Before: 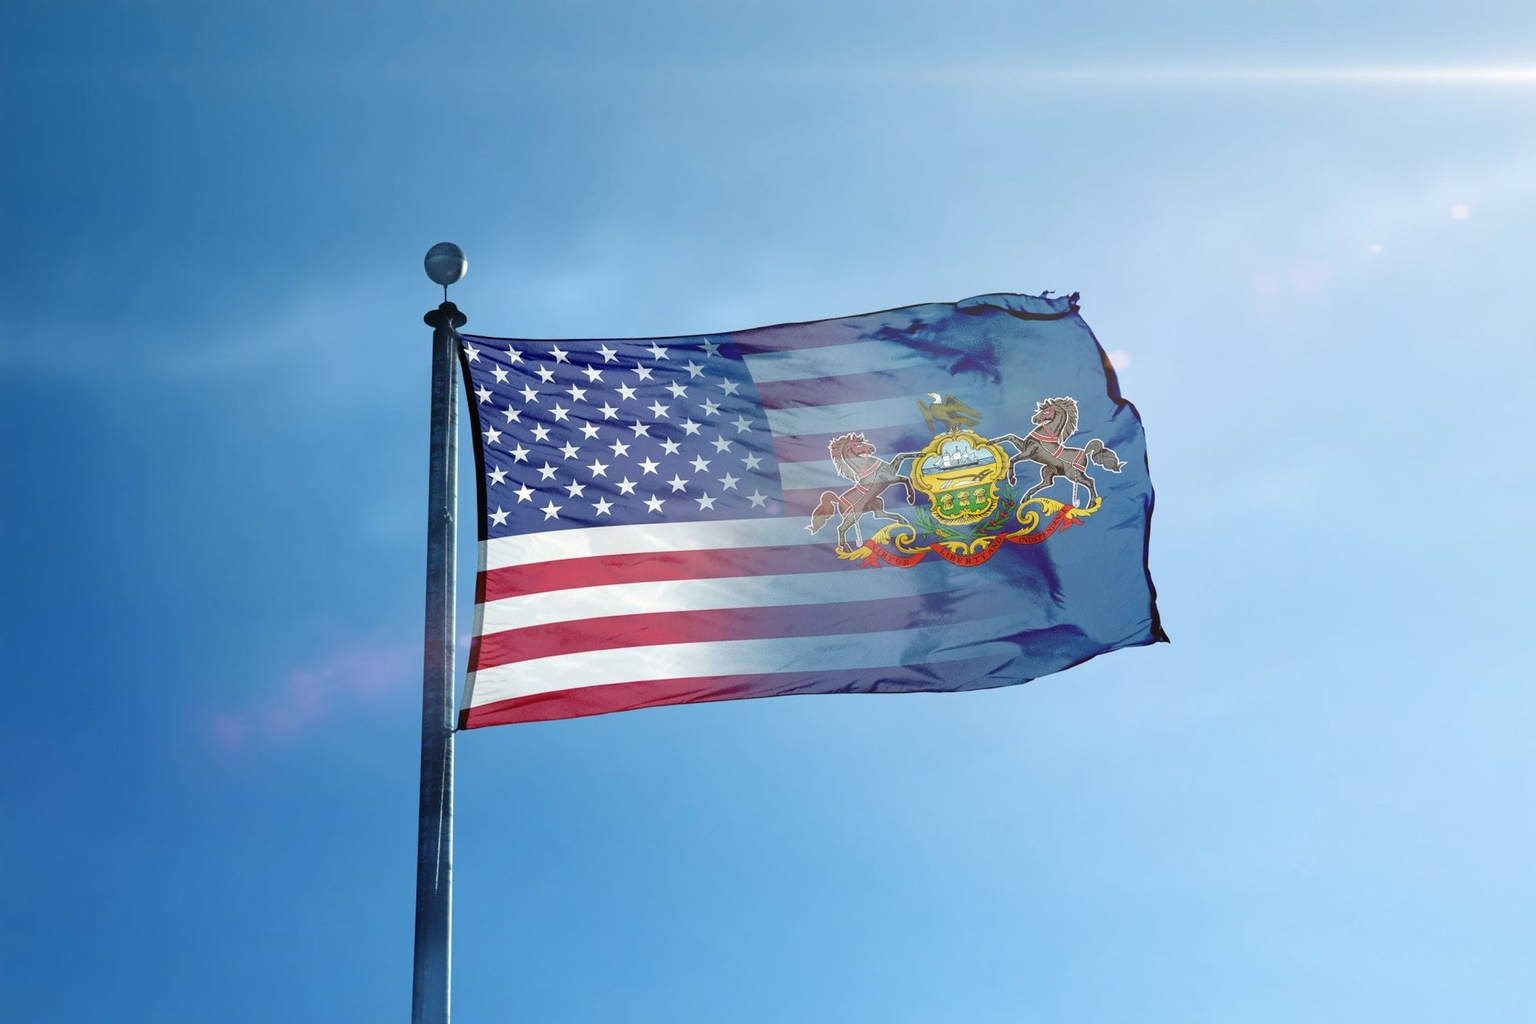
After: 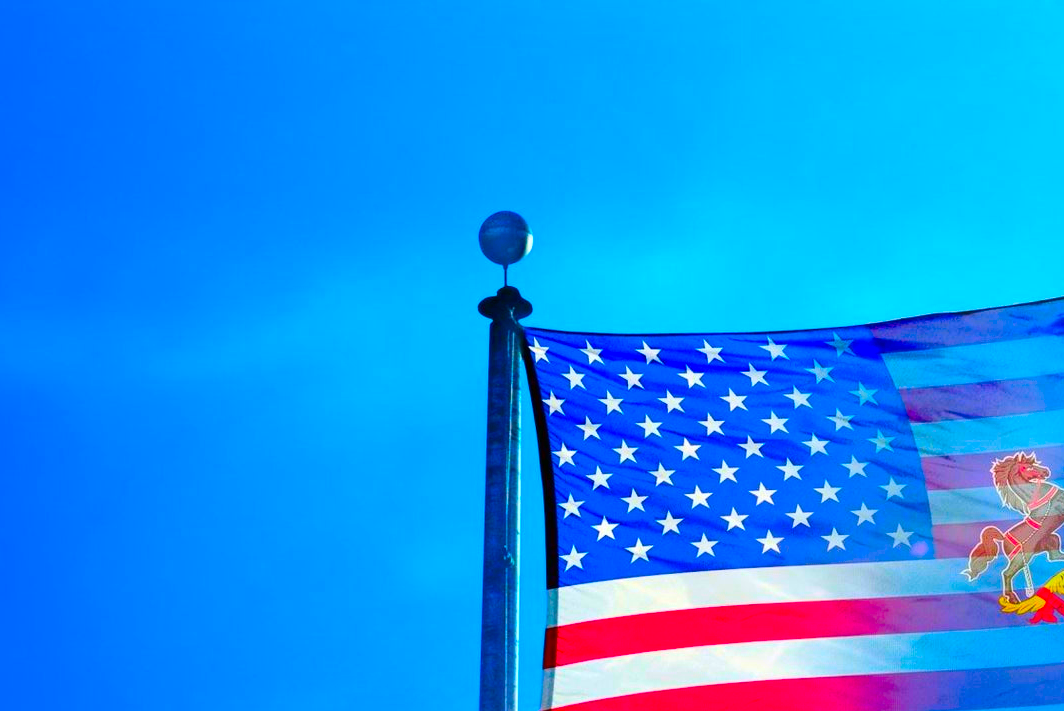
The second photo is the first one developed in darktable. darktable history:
contrast brightness saturation: contrast 0.13, brightness -0.05, saturation 0.16
crop and rotate: left 3.047%, top 7.509%, right 42.236%, bottom 37.598%
color correction: saturation 3
